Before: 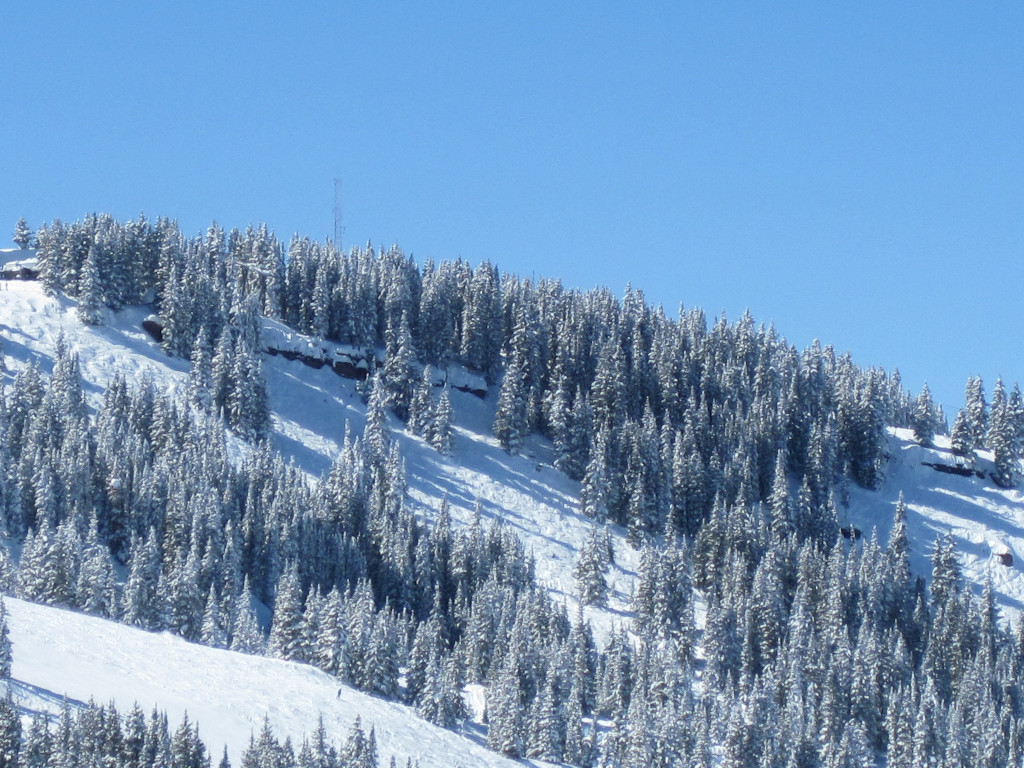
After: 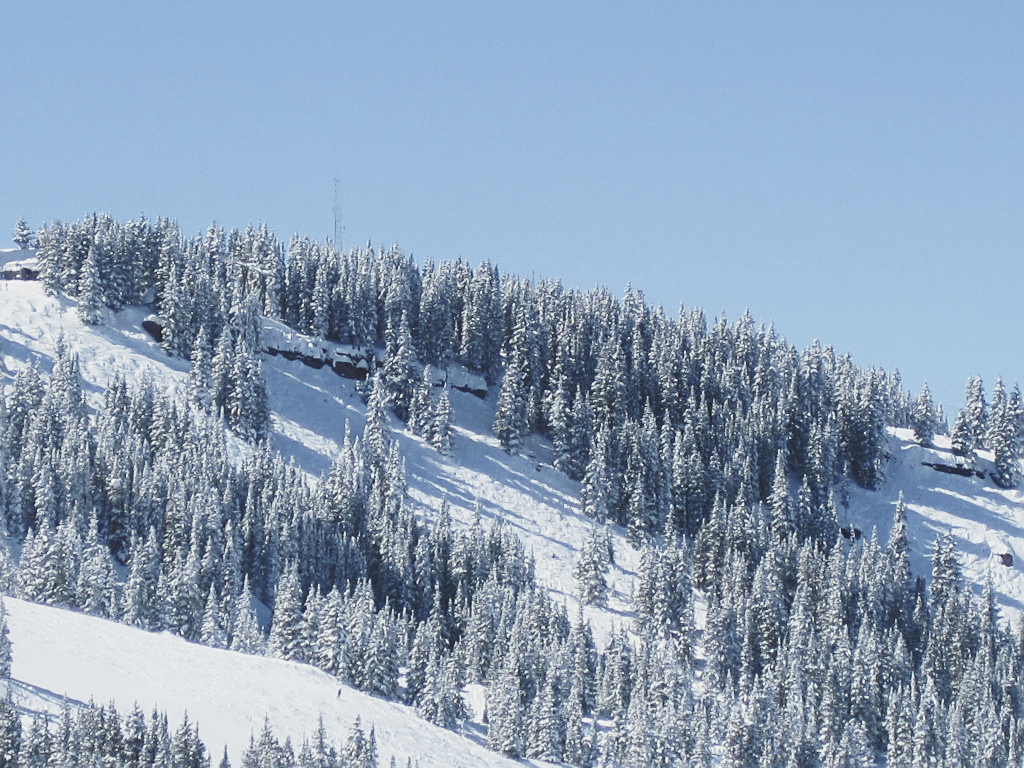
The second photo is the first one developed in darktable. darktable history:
sharpen: on, module defaults
tone curve: curves: ch0 [(0, 0) (0.003, 0.108) (0.011, 0.108) (0.025, 0.108) (0.044, 0.113) (0.069, 0.113) (0.1, 0.121) (0.136, 0.136) (0.177, 0.16) (0.224, 0.192) (0.277, 0.246) (0.335, 0.324) (0.399, 0.419) (0.468, 0.518) (0.543, 0.622) (0.623, 0.721) (0.709, 0.815) (0.801, 0.893) (0.898, 0.949) (1, 1)], preserve colors none
contrast brightness saturation: contrast -0.26, saturation -0.43
